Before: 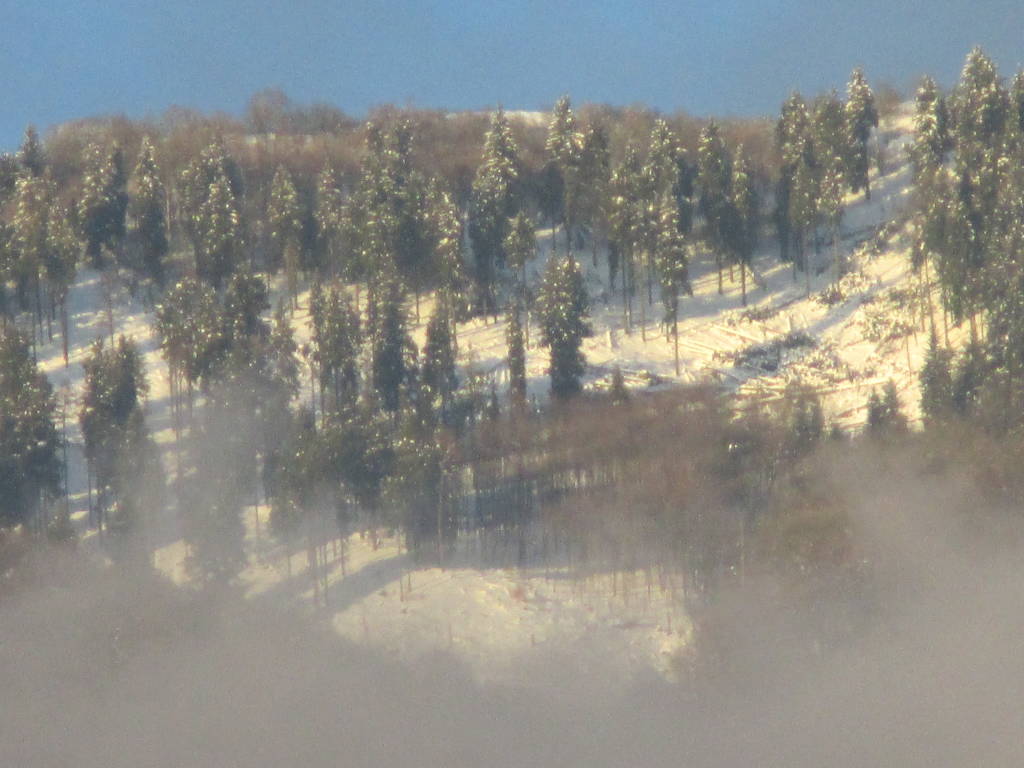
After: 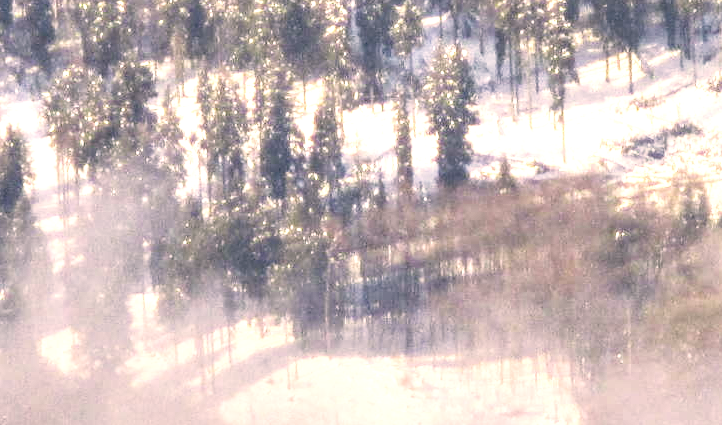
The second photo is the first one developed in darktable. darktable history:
color correction: highlights a* 11.96, highlights b* 11.58
white balance: red 0.931, blue 1.11
local contrast: highlights 19%, detail 186%
crop: left 11.123%, top 27.61%, right 18.3%, bottom 17.034%
base curve: curves: ch0 [(0, 0) (0.012, 0.01) (0.073, 0.168) (0.31, 0.711) (0.645, 0.957) (1, 1)], preserve colors none
